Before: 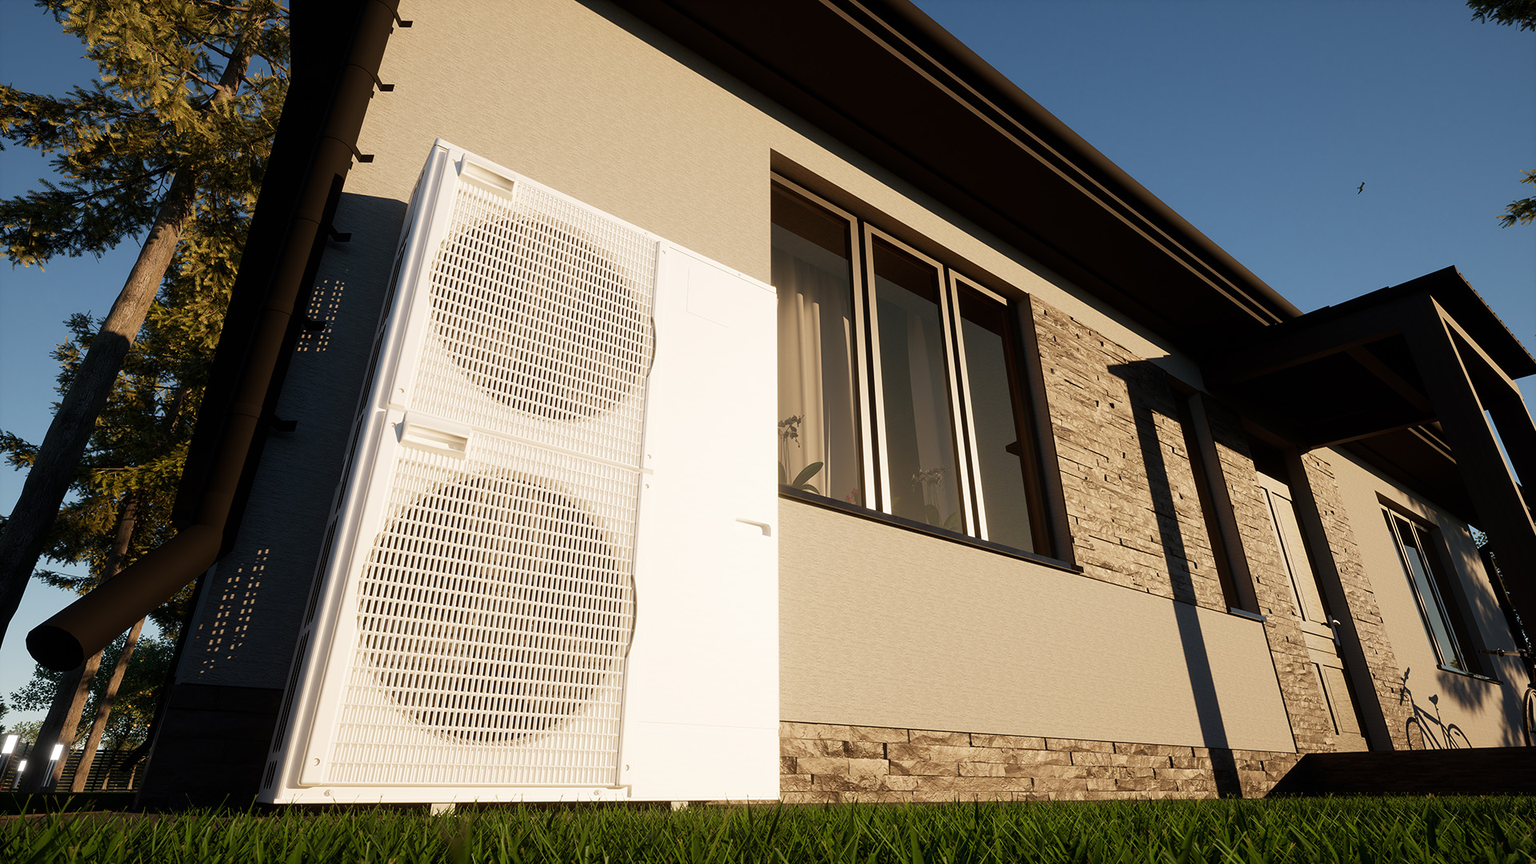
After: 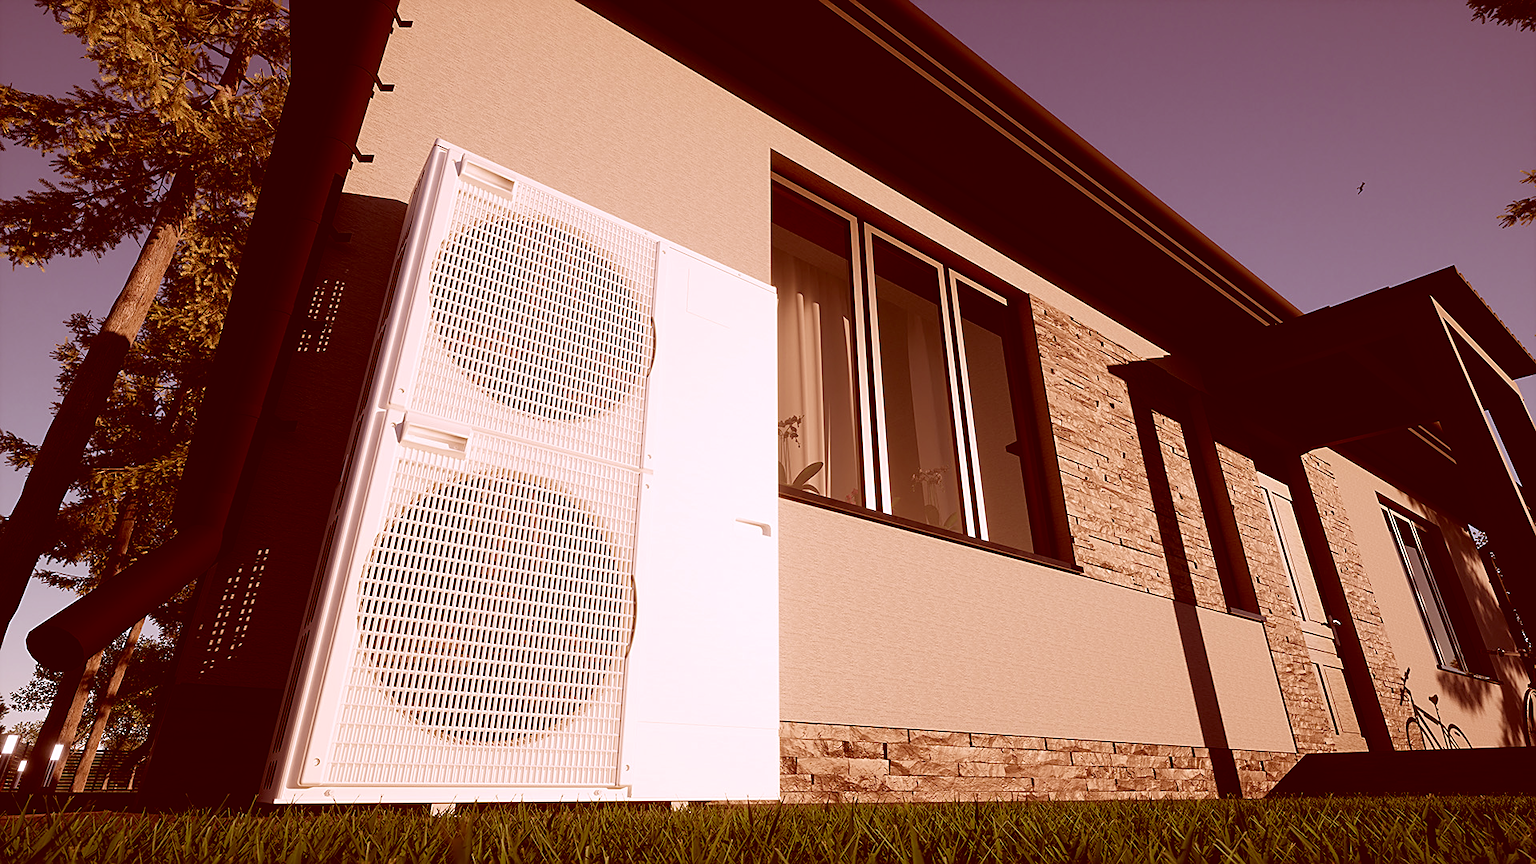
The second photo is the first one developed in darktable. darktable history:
color correction: highlights a* 9.03, highlights b* 8.71, shadows a* 40, shadows b* 40, saturation 0.8
sharpen: on, module defaults
color calibration: illuminant as shot in camera, x 0.37, y 0.382, temperature 4313.32 K
